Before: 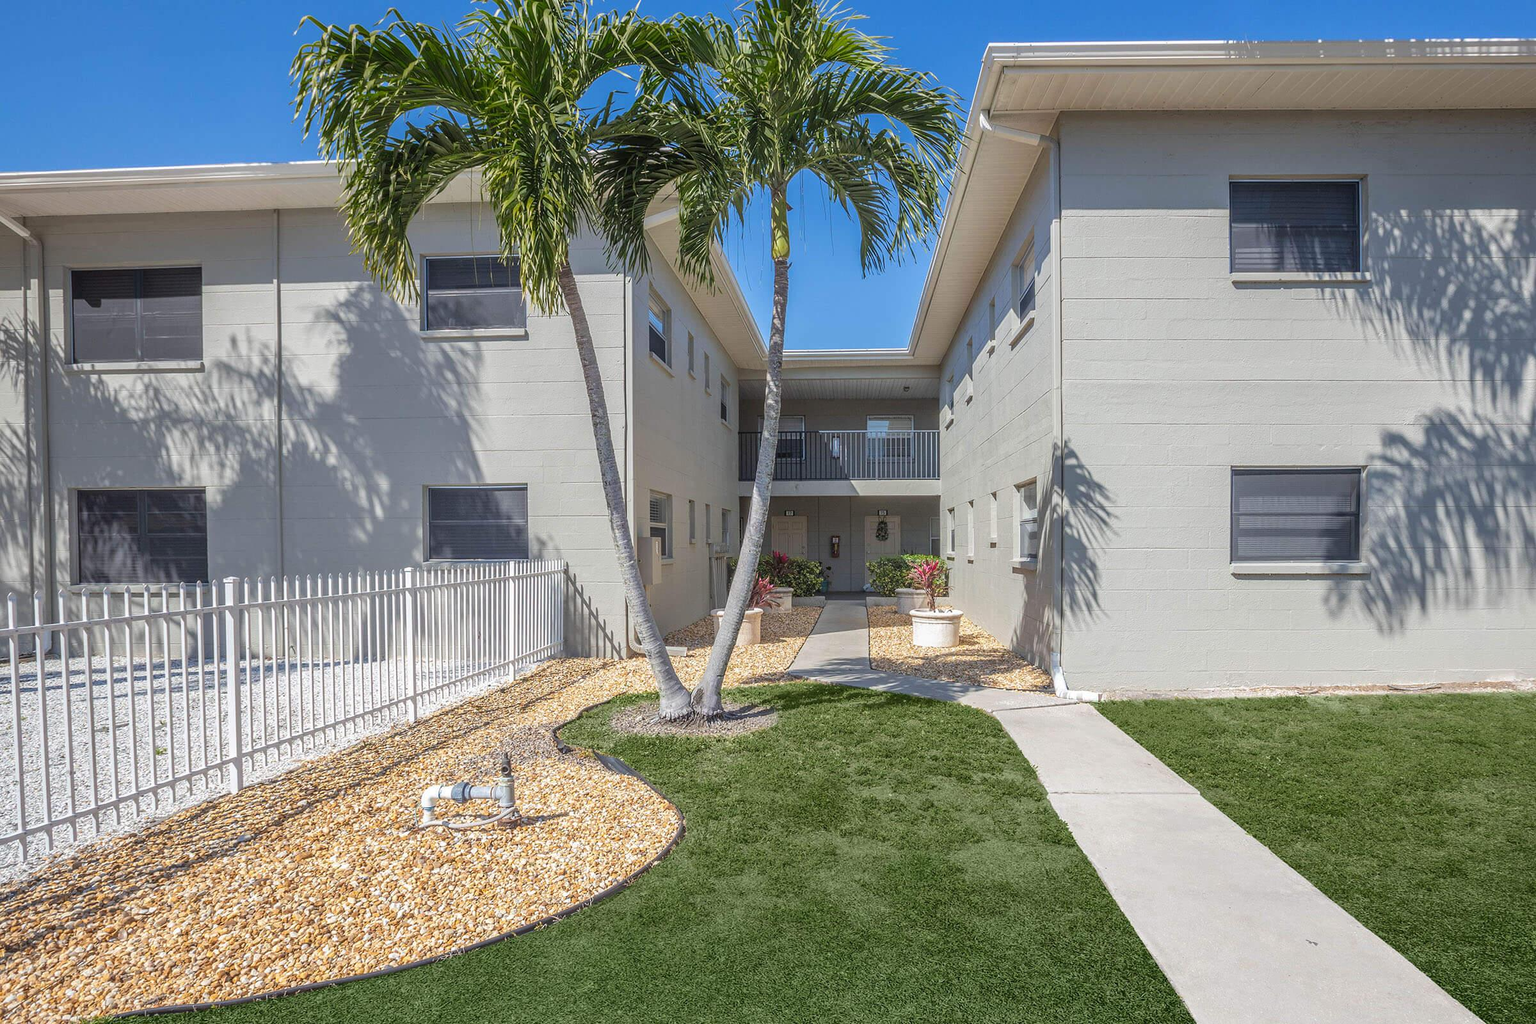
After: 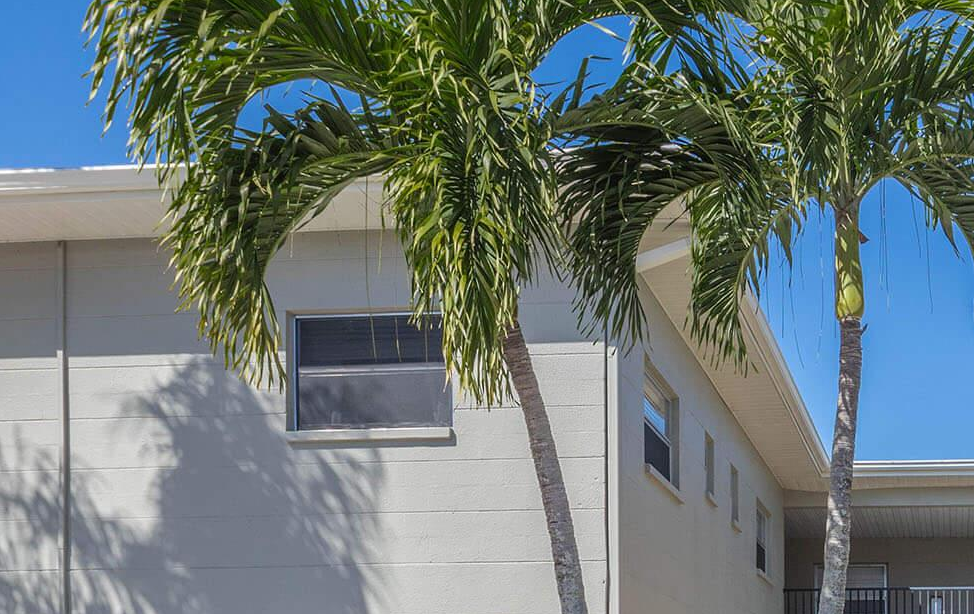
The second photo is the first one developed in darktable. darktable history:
crop: left 15.442%, top 5.42%, right 43.969%, bottom 56.166%
exposure: compensate highlight preservation false
